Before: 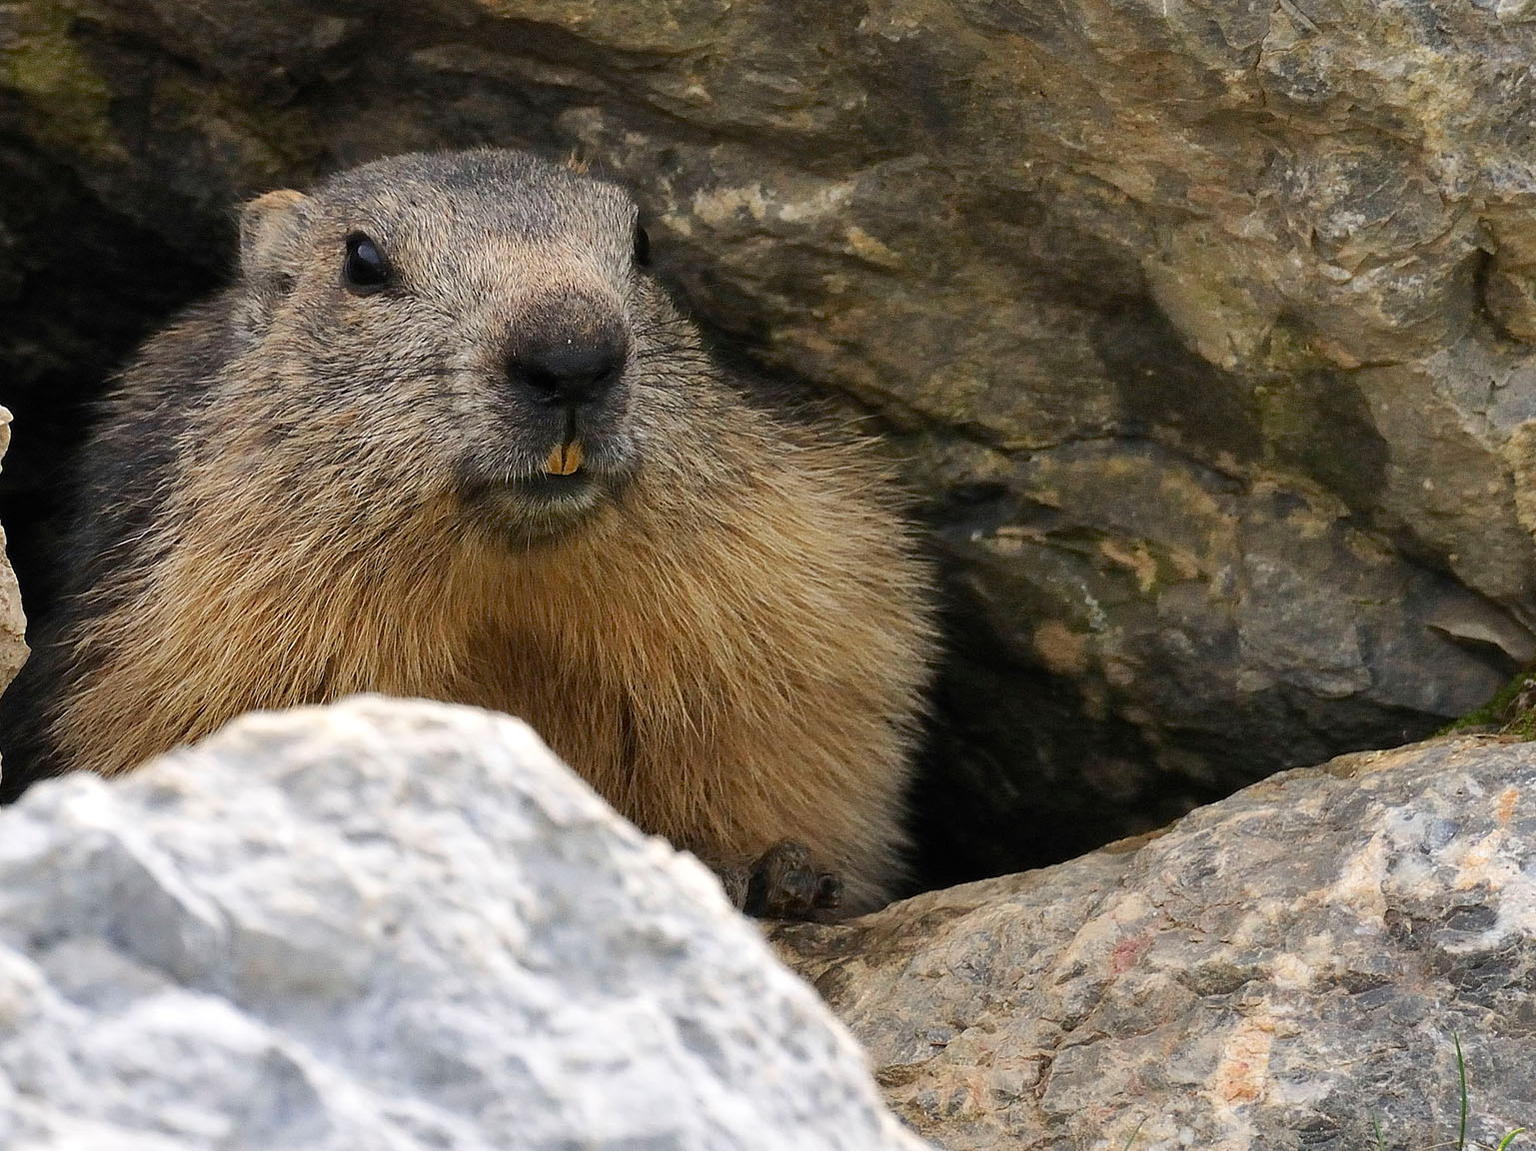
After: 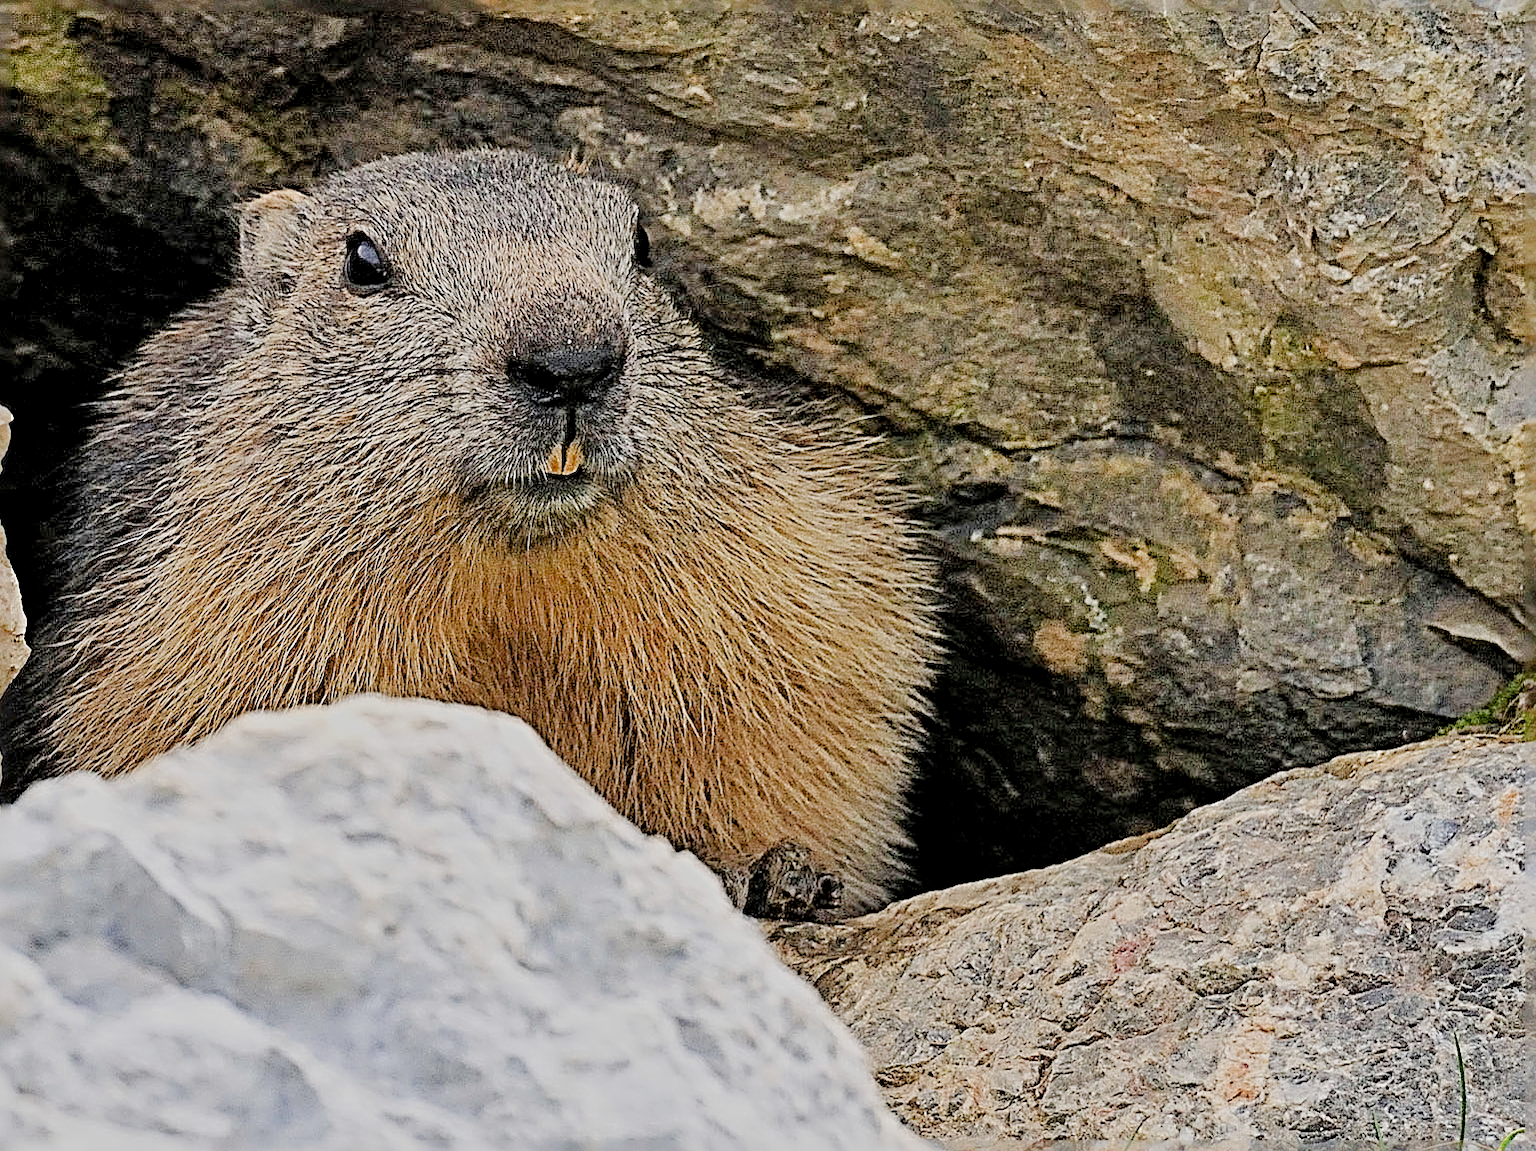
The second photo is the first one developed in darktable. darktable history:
local contrast: highlights 102%, shadows 99%, detail 119%, midtone range 0.2
tone equalizer: -8 EV 1.03 EV, -7 EV 1.02 EV, -6 EV 0.972 EV, -5 EV 1.03 EV, -4 EV 1.03 EV, -3 EV 0.758 EV, -2 EV 0.506 EV, -1 EV 0.255 EV, mask exposure compensation -0.491 EV
sharpen: radius 4.048, amount 1.993
tone curve: curves: ch0 [(0, 0) (0.071, 0.047) (0.266, 0.26) (0.491, 0.552) (0.753, 0.818) (1, 0.983)]; ch1 [(0, 0) (0.346, 0.307) (0.408, 0.369) (0.463, 0.443) (0.482, 0.493) (0.502, 0.5) (0.517, 0.518) (0.55, 0.573) (0.597, 0.641) (0.651, 0.709) (1, 1)]; ch2 [(0, 0) (0.346, 0.34) (0.434, 0.46) (0.485, 0.494) (0.5, 0.494) (0.517, 0.506) (0.535, 0.545) (0.583, 0.634) (0.625, 0.686) (1, 1)], preserve colors none
filmic rgb: black relative exposure -7.02 EV, white relative exposure 5.99 EV, threshold 5.96 EV, target black luminance 0%, hardness 2.73, latitude 60.6%, contrast 0.688, highlights saturation mix 10.35%, shadows ↔ highlights balance -0.061%, enable highlight reconstruction true
